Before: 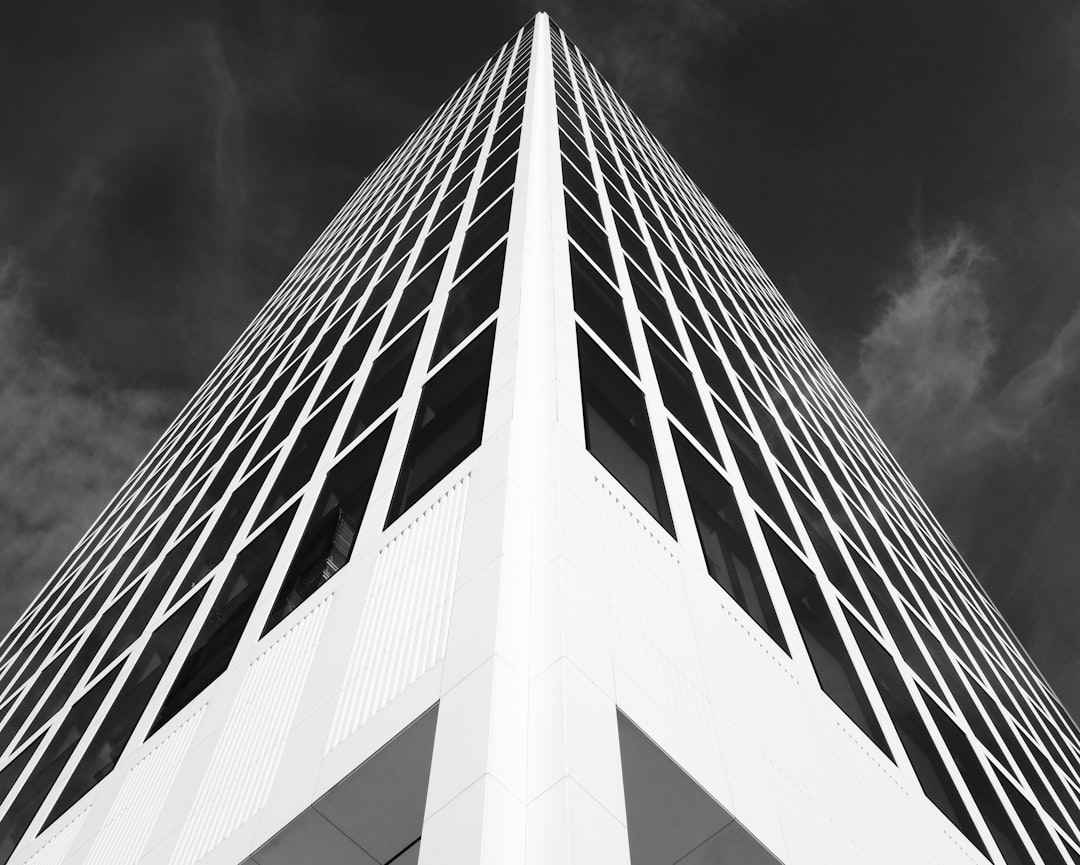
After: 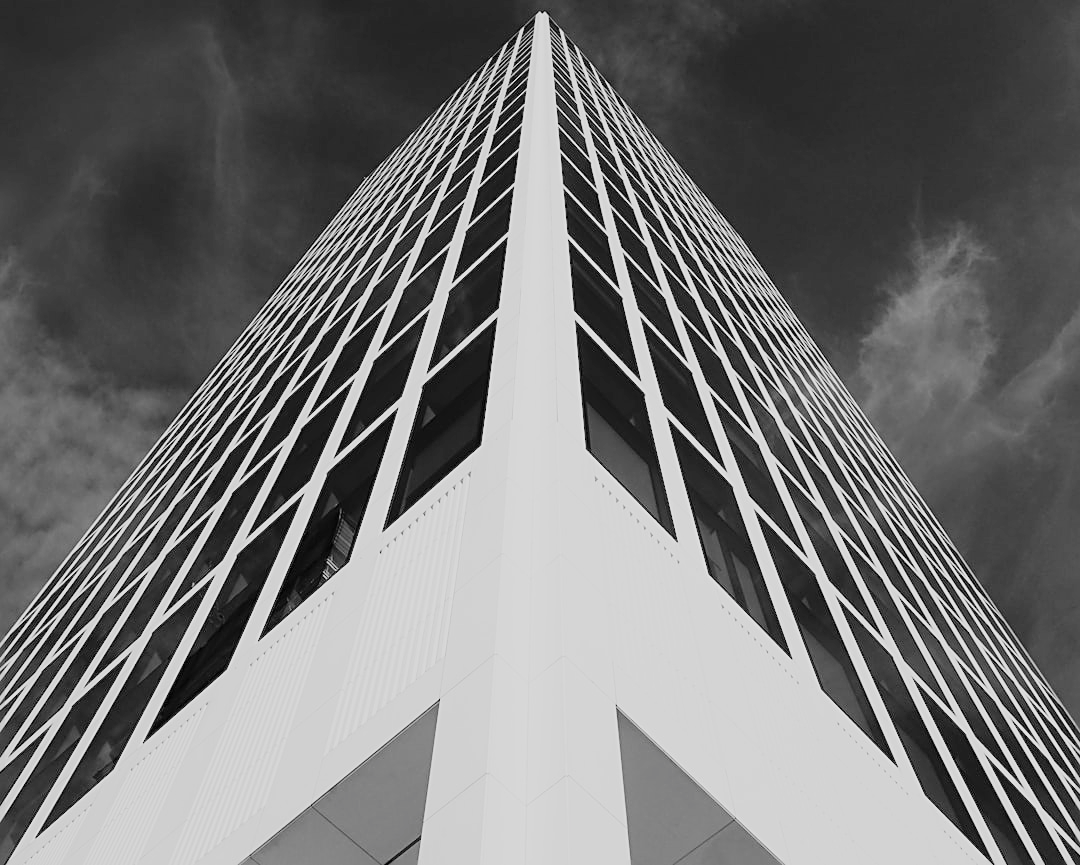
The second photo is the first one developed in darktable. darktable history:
filmic rgb: black relative exposure -7.65 EV, white relative exposure 4.56 EV, hardness 3.61, color science v5 (2021), contrast in shadows safe, contrast in highlights safe
tone equalizer: edges refinement/feathering 500, mask exposure compensation -1.57 EV, preserve details no
sharpen: amount 0.537
contrast brightness saturation: brightness 0.141
